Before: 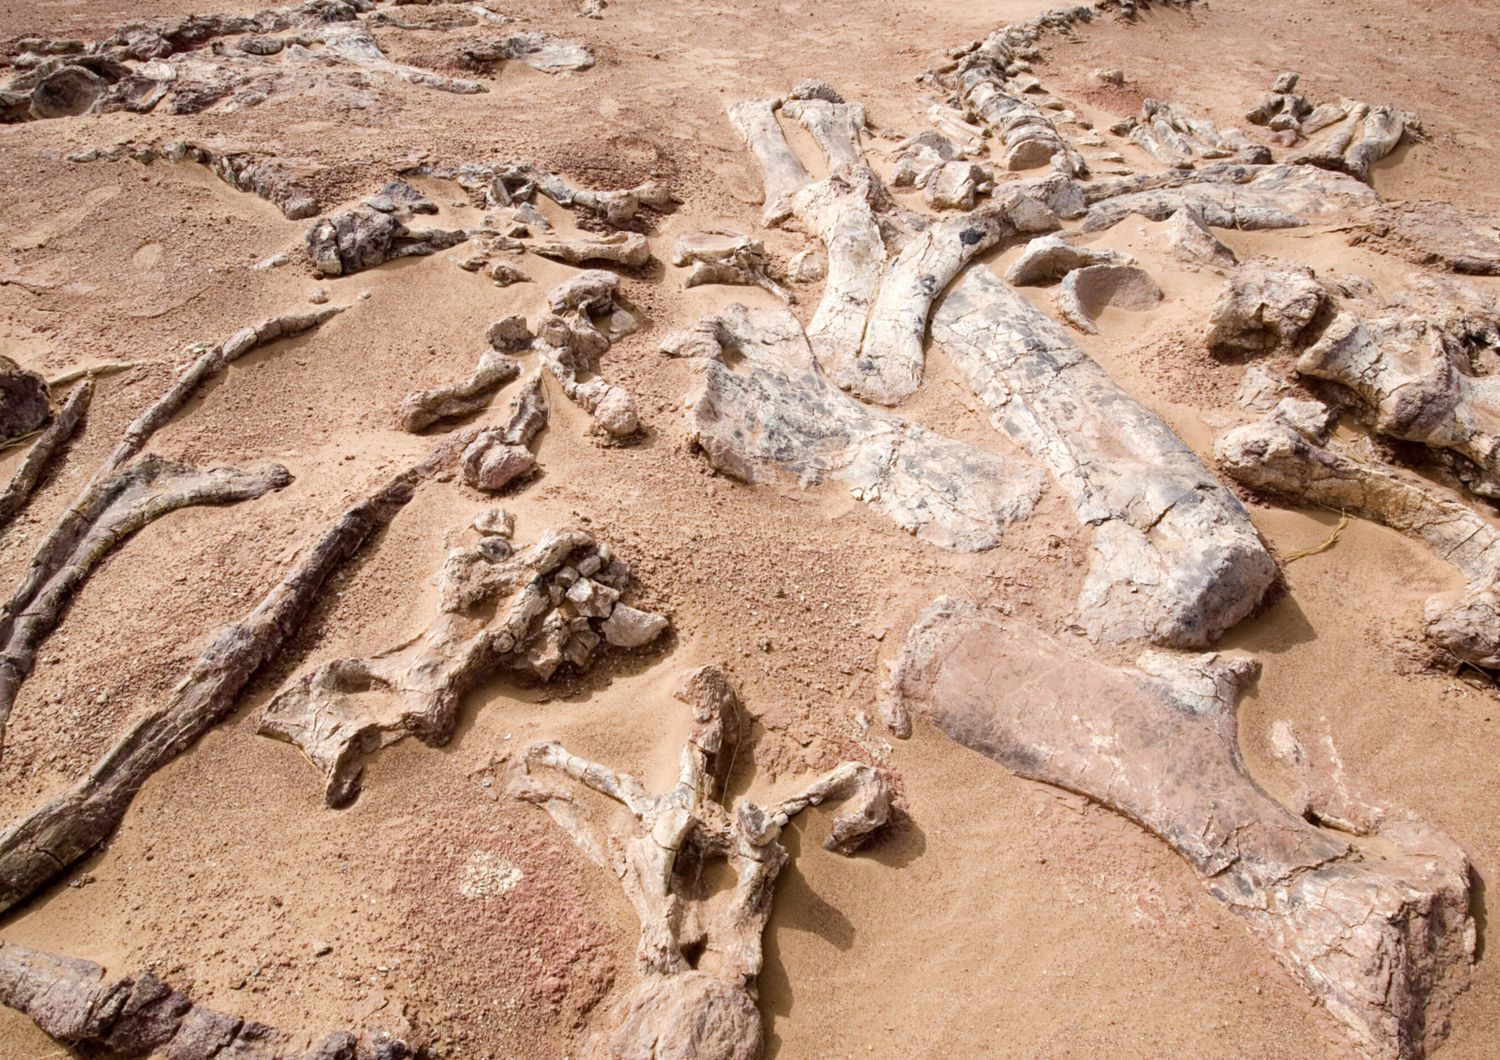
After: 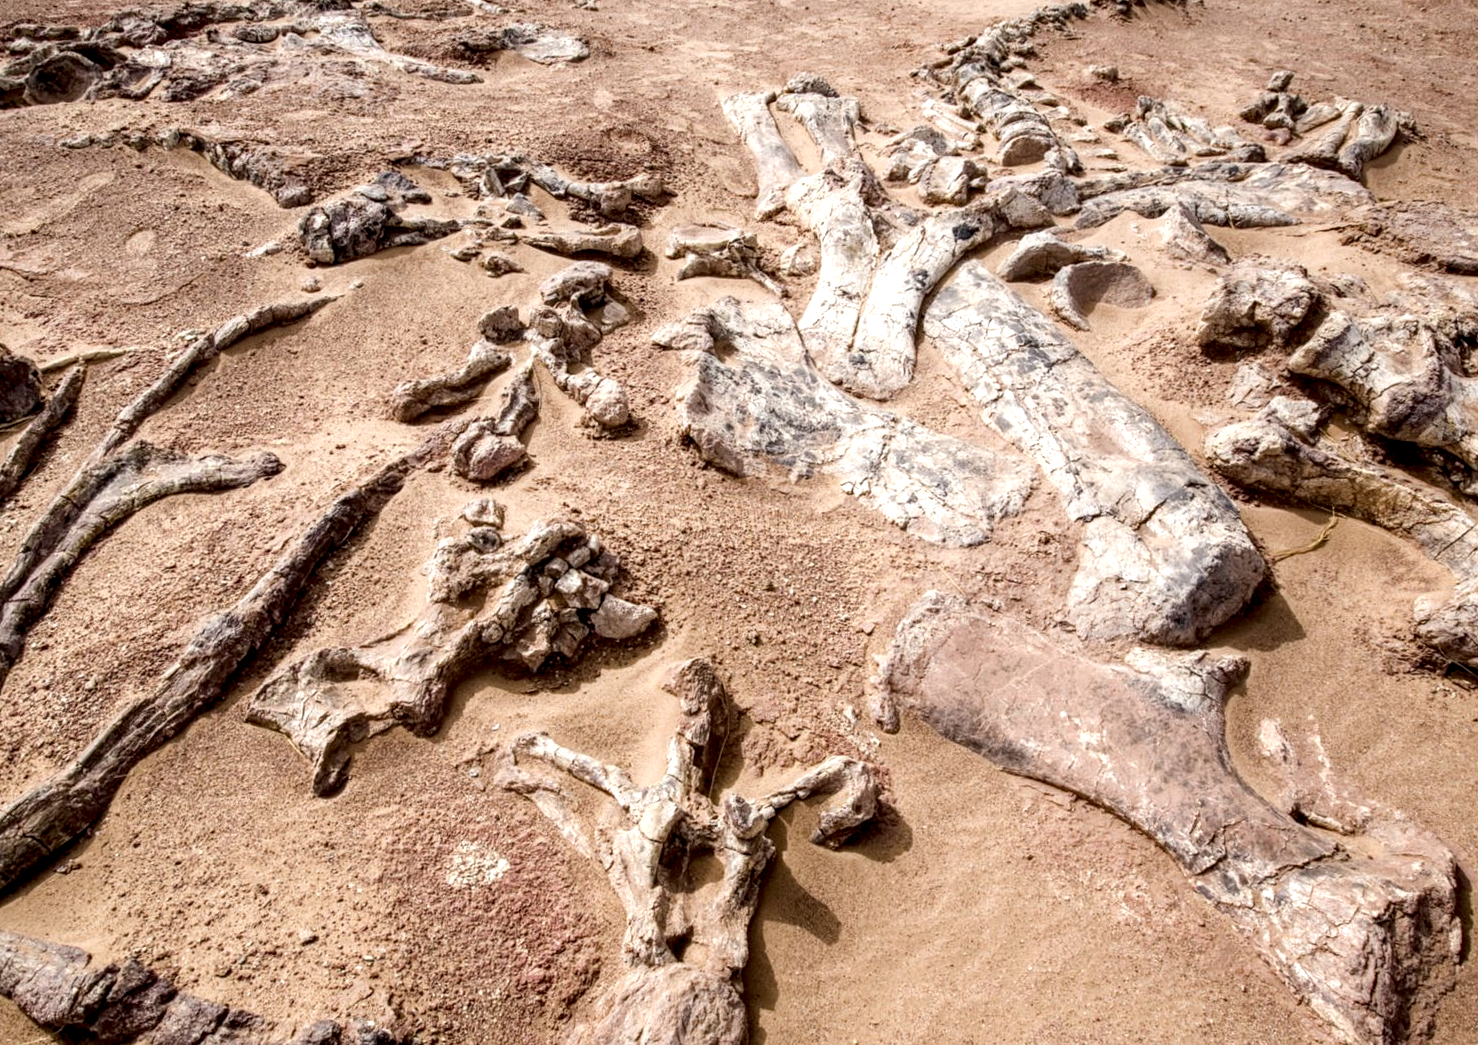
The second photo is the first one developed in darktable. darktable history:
crop and rotate: angle -0.583°
local contrast: highlights 60%, shadows 63%, detail 160%
